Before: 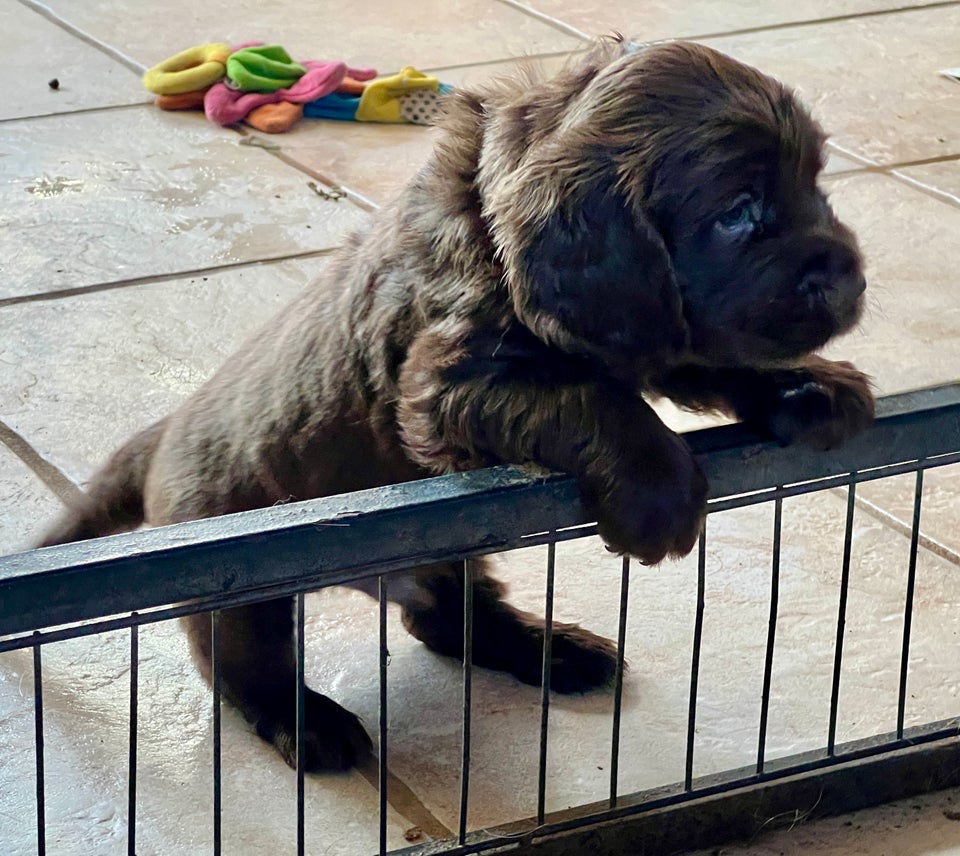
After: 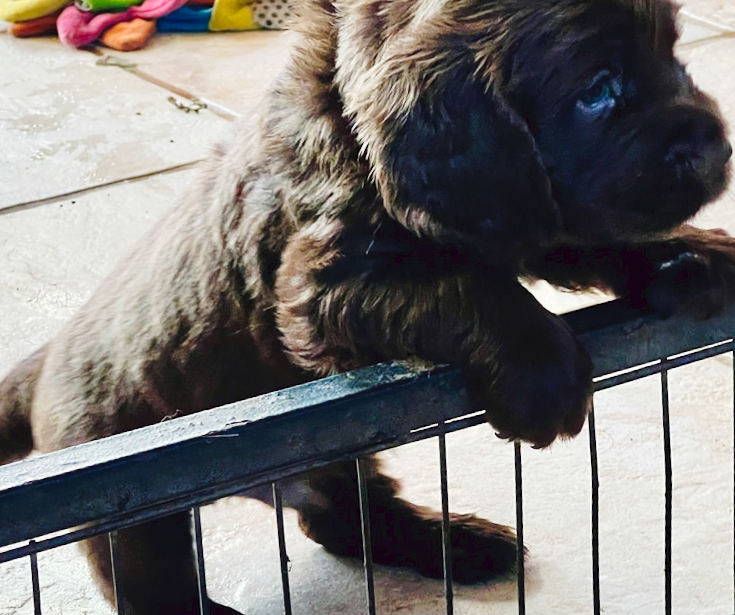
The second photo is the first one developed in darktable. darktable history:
crop: left 11.225%, top 5.381%, right 9.565%, bottom 10.314%
tone curve: curves: ch0 [(0, 0) (0.003, 0.046) (0.011, 0.052) (0.025, 0.059) (0.044, 0.069) (0.069, 0.084) (0.1, 0.107) (0.136, 0.133) (0.177, 0.171) (0.224, 0.216) (0.277, 0.293) (0.335, 0.371) (0.399, 0.481) (0.468, 0.577) (0.543, 0.662) (0.623, 0.749) (0.709, 0.831) (0.801, 0.891) (0.898, 0.942) (1, 1)], preserve colors none
rotate and perspective: rotation -5°, crop left 0.05, crop right 0.952, crop top 0.11, crop bottom 0.89
